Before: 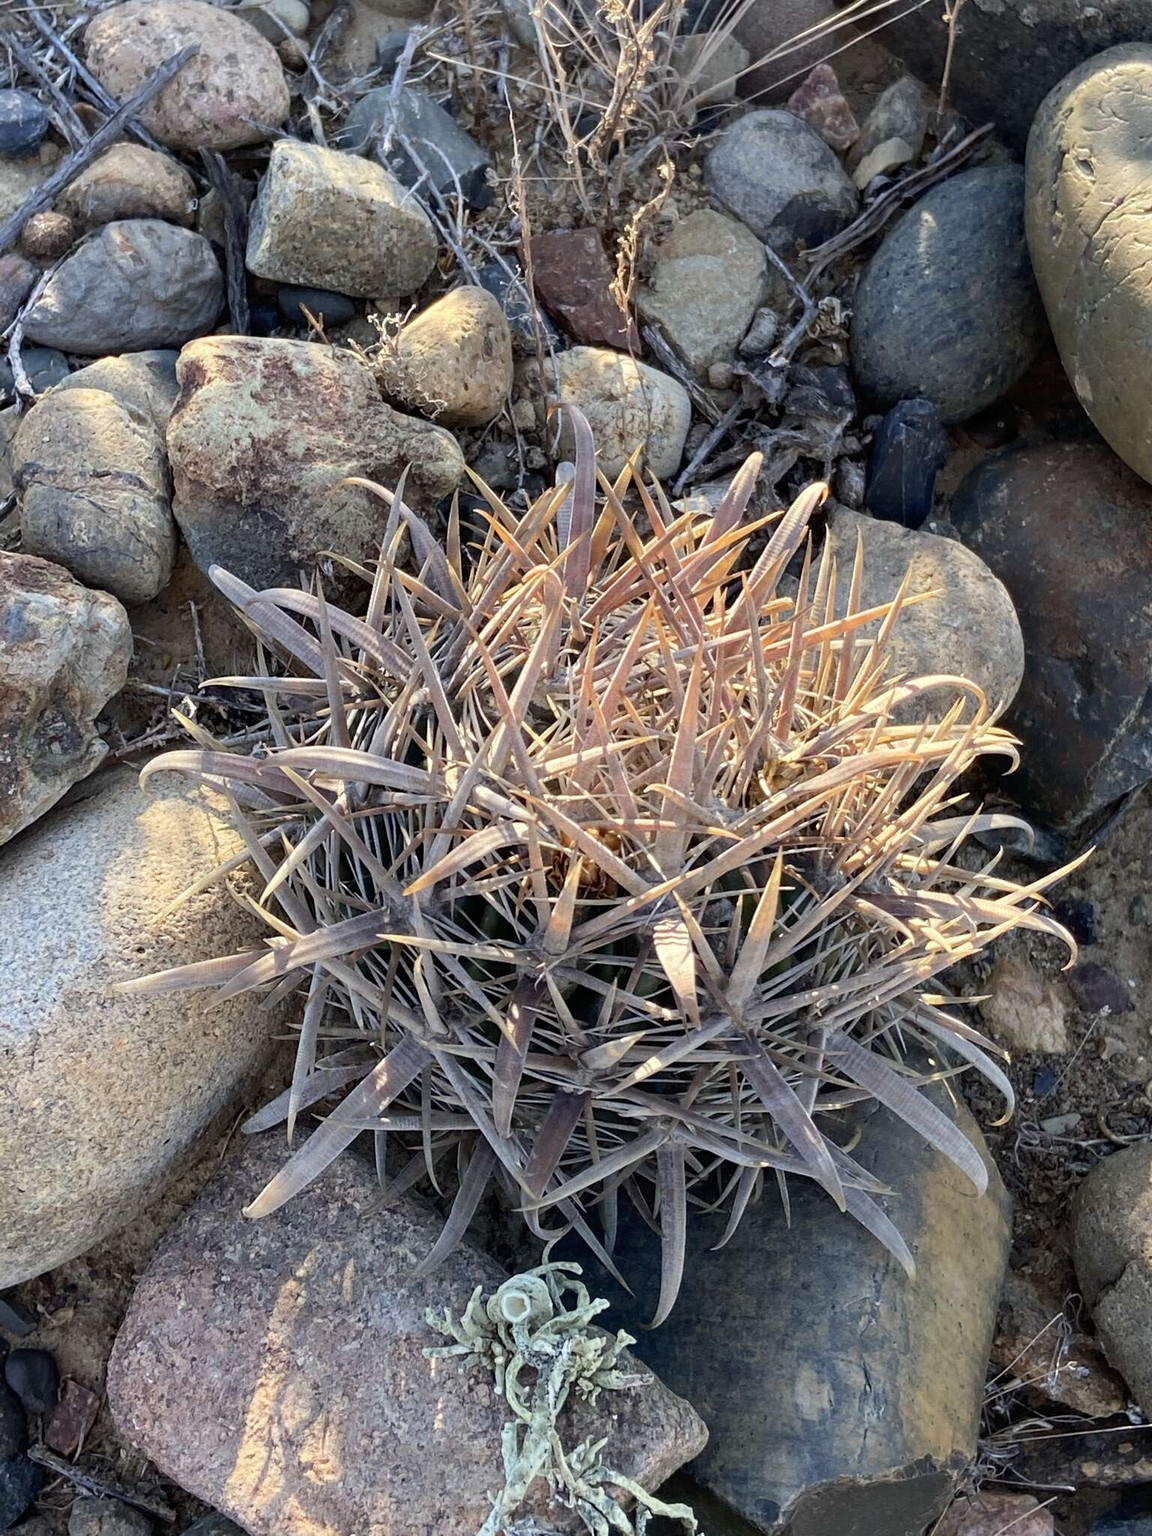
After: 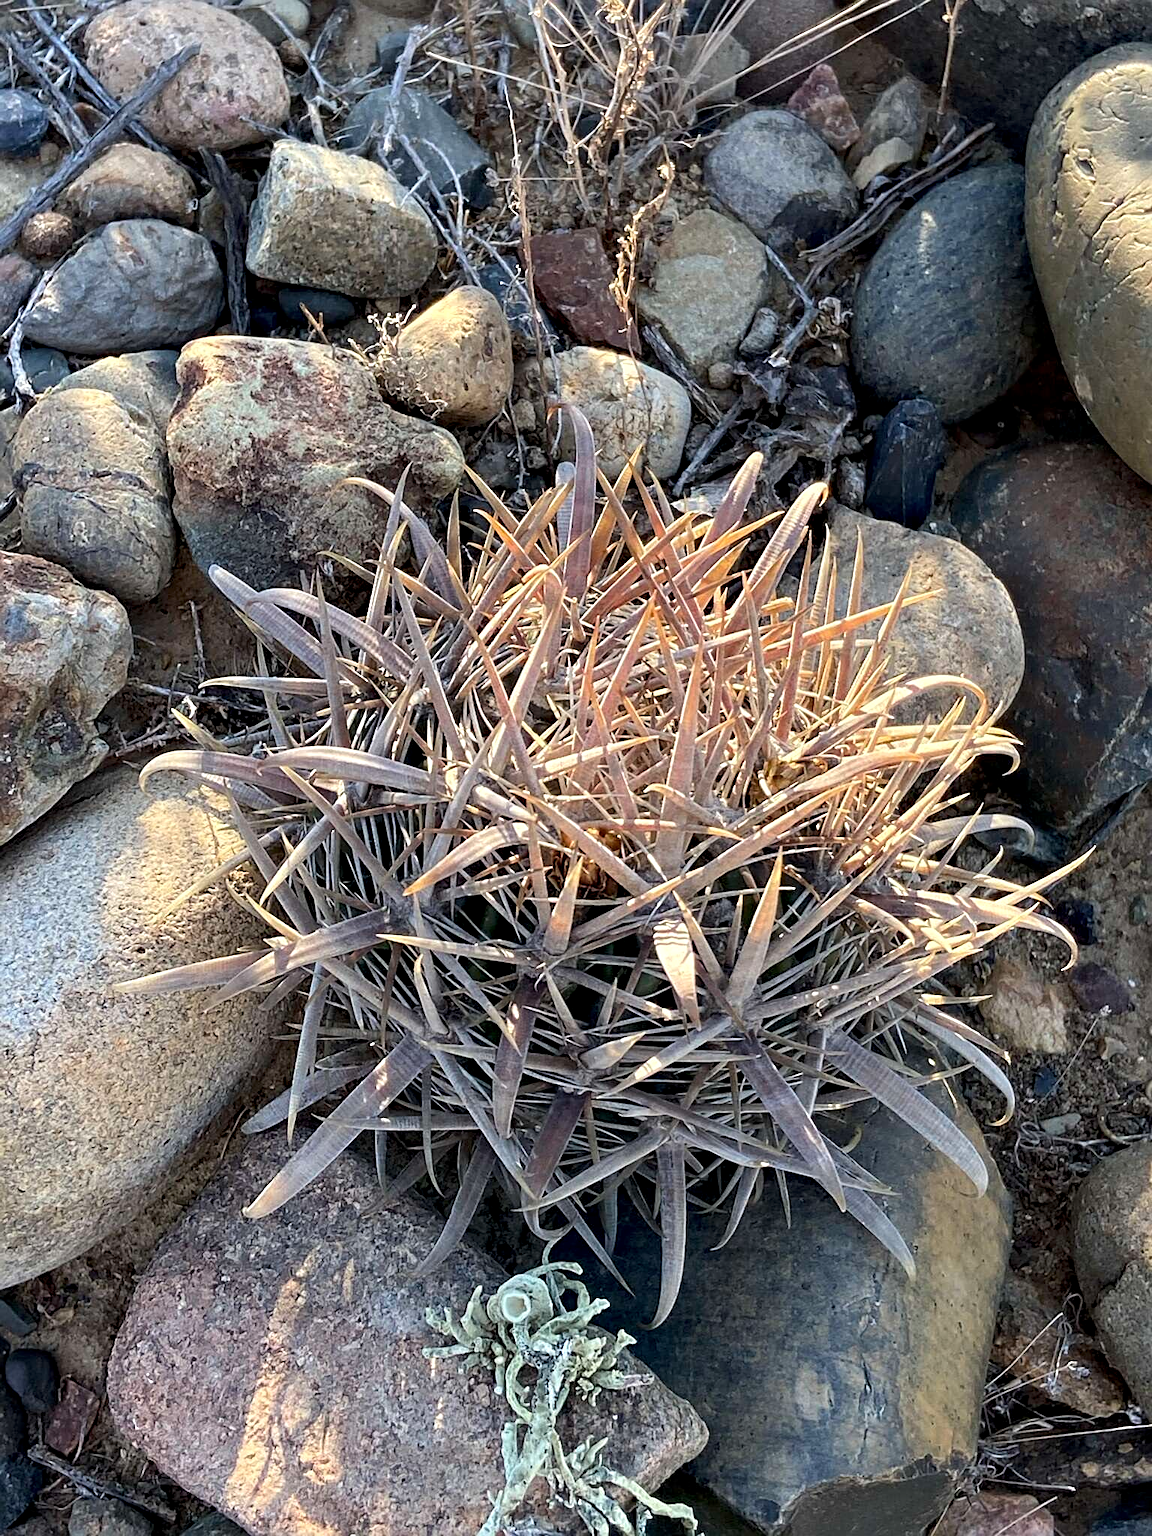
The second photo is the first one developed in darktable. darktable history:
contrast equalizer: octaves 7, y [[0.526, 0.53, 0.532, 0.532, 0.53, 0.525], [0.5 ×6], [0.5 ×6], [0 ×6], [0 ×6]]
sharpen: on, module defaults
